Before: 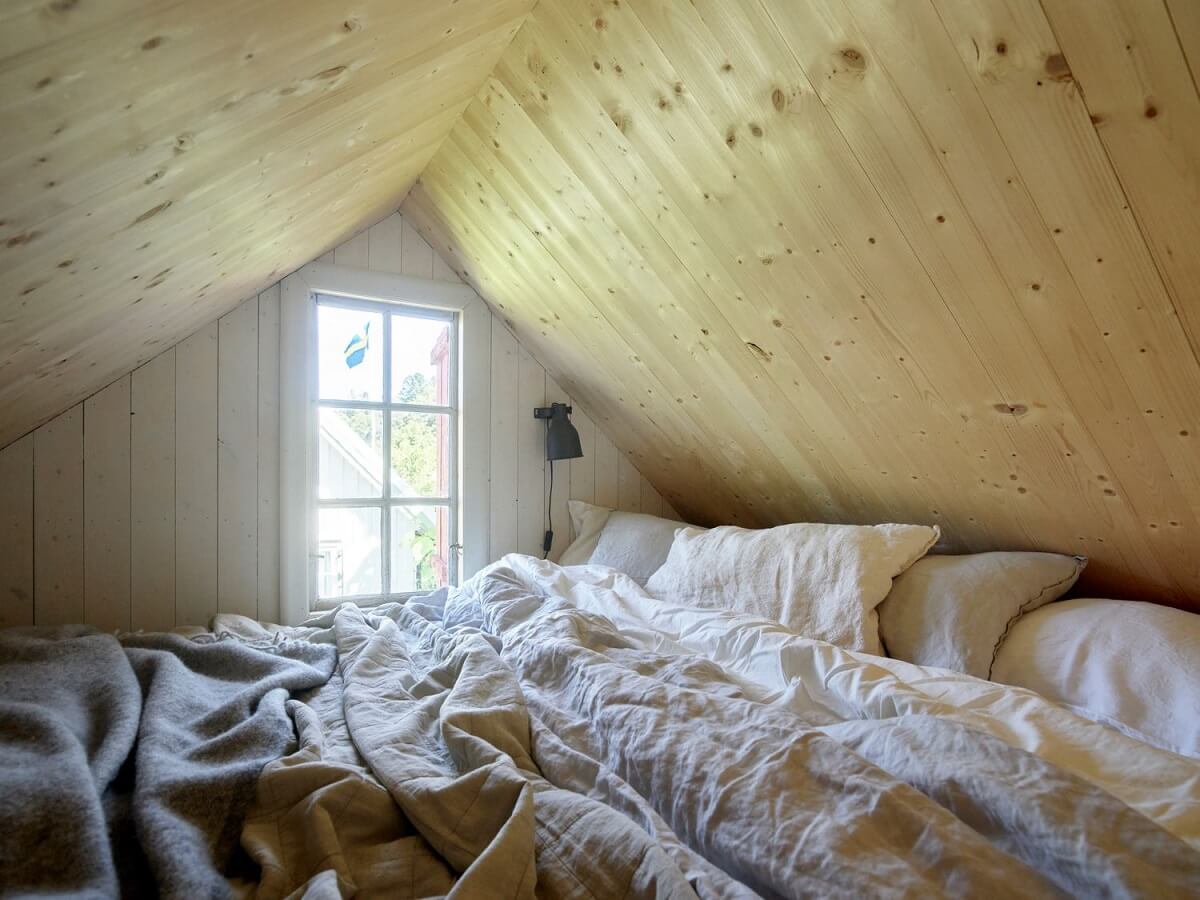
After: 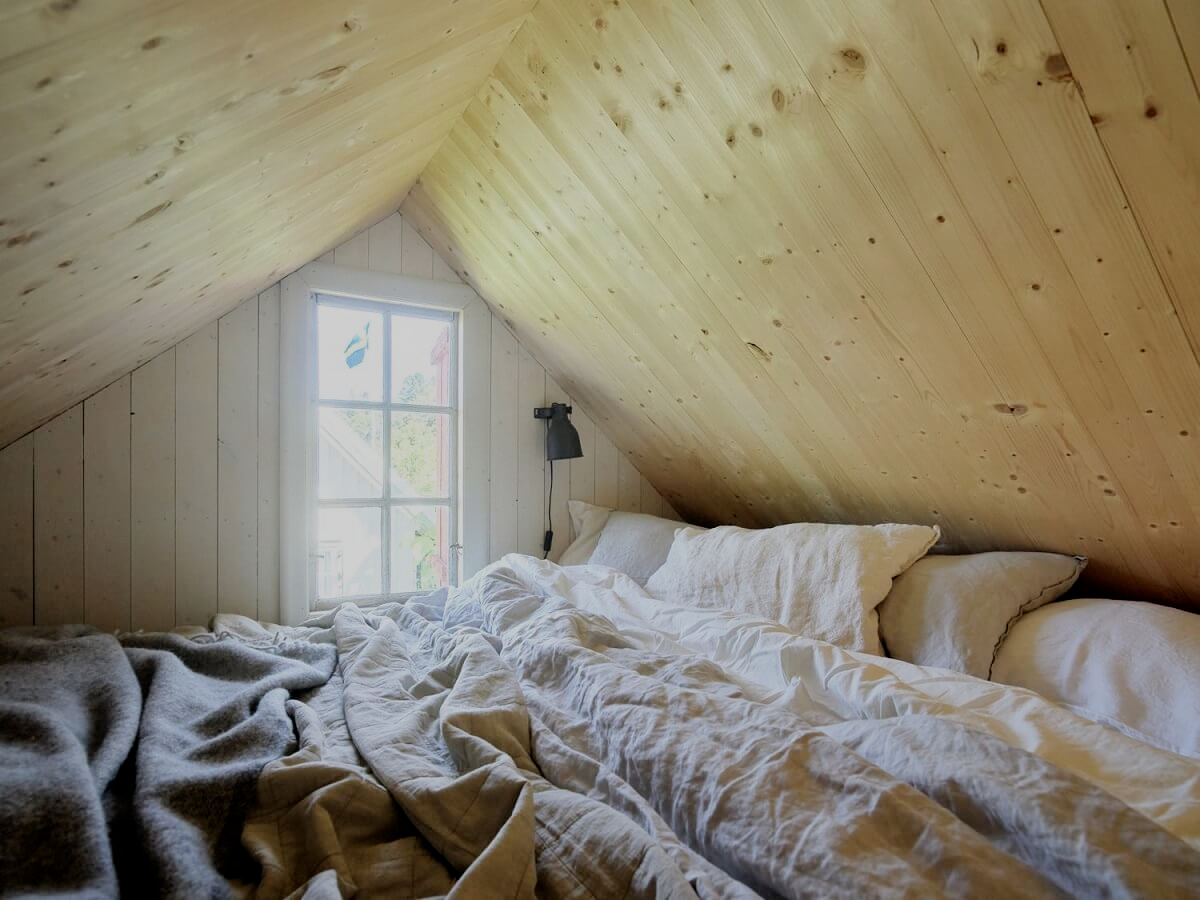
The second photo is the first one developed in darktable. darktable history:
filmic rgb: black relative exposure -7.11 EV, white relative exposure 5.35 EV, threshold 3 EV, hardness 3.02, enable highlight reconstruction true
